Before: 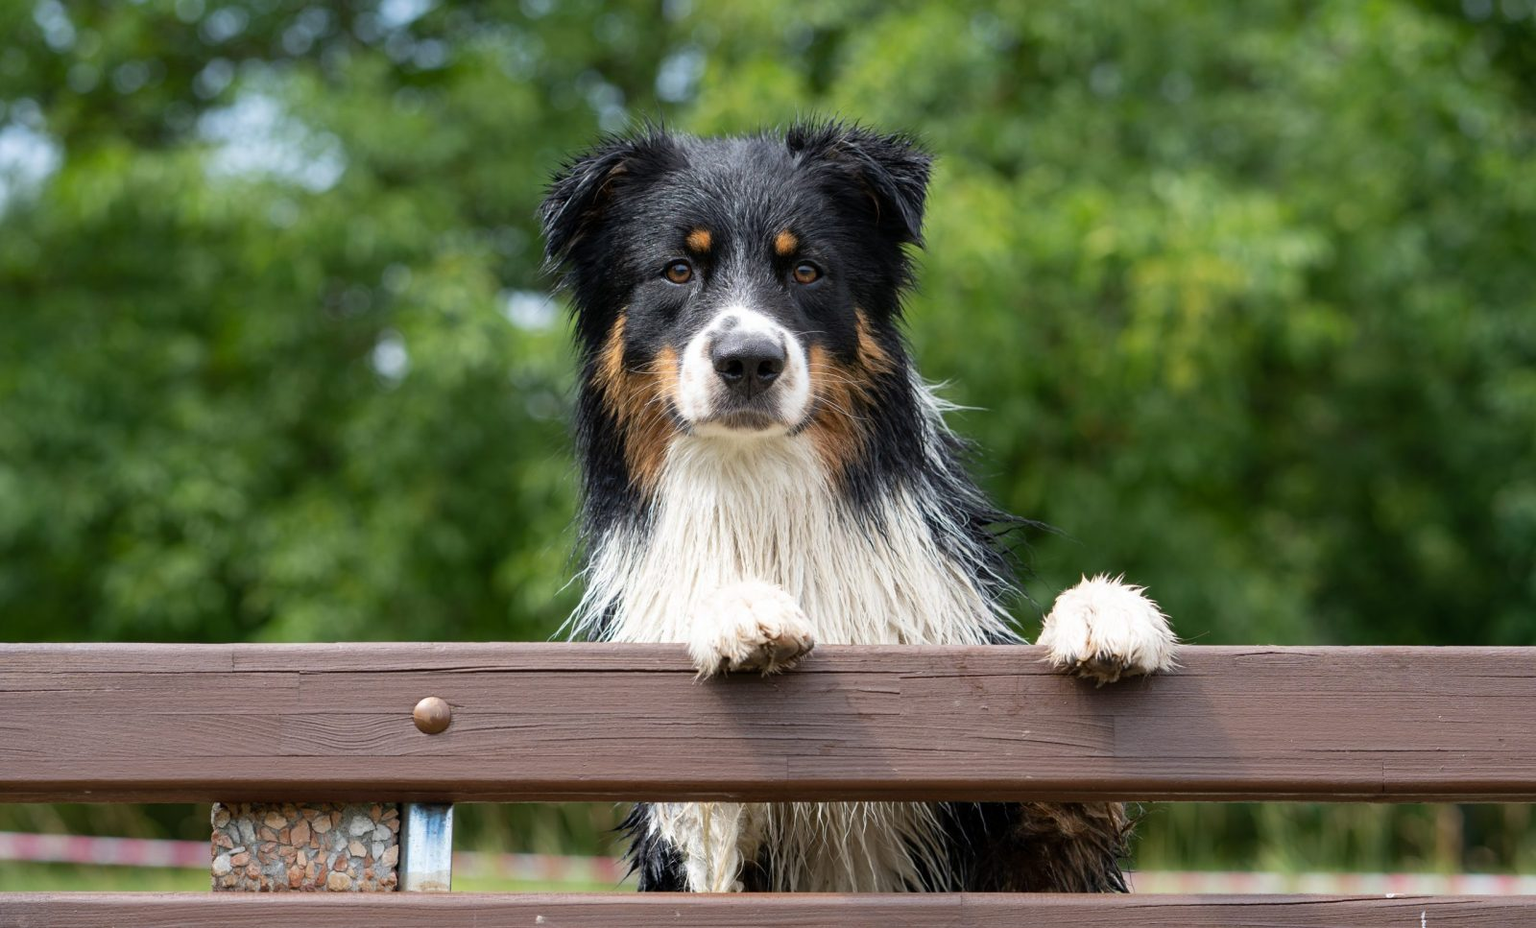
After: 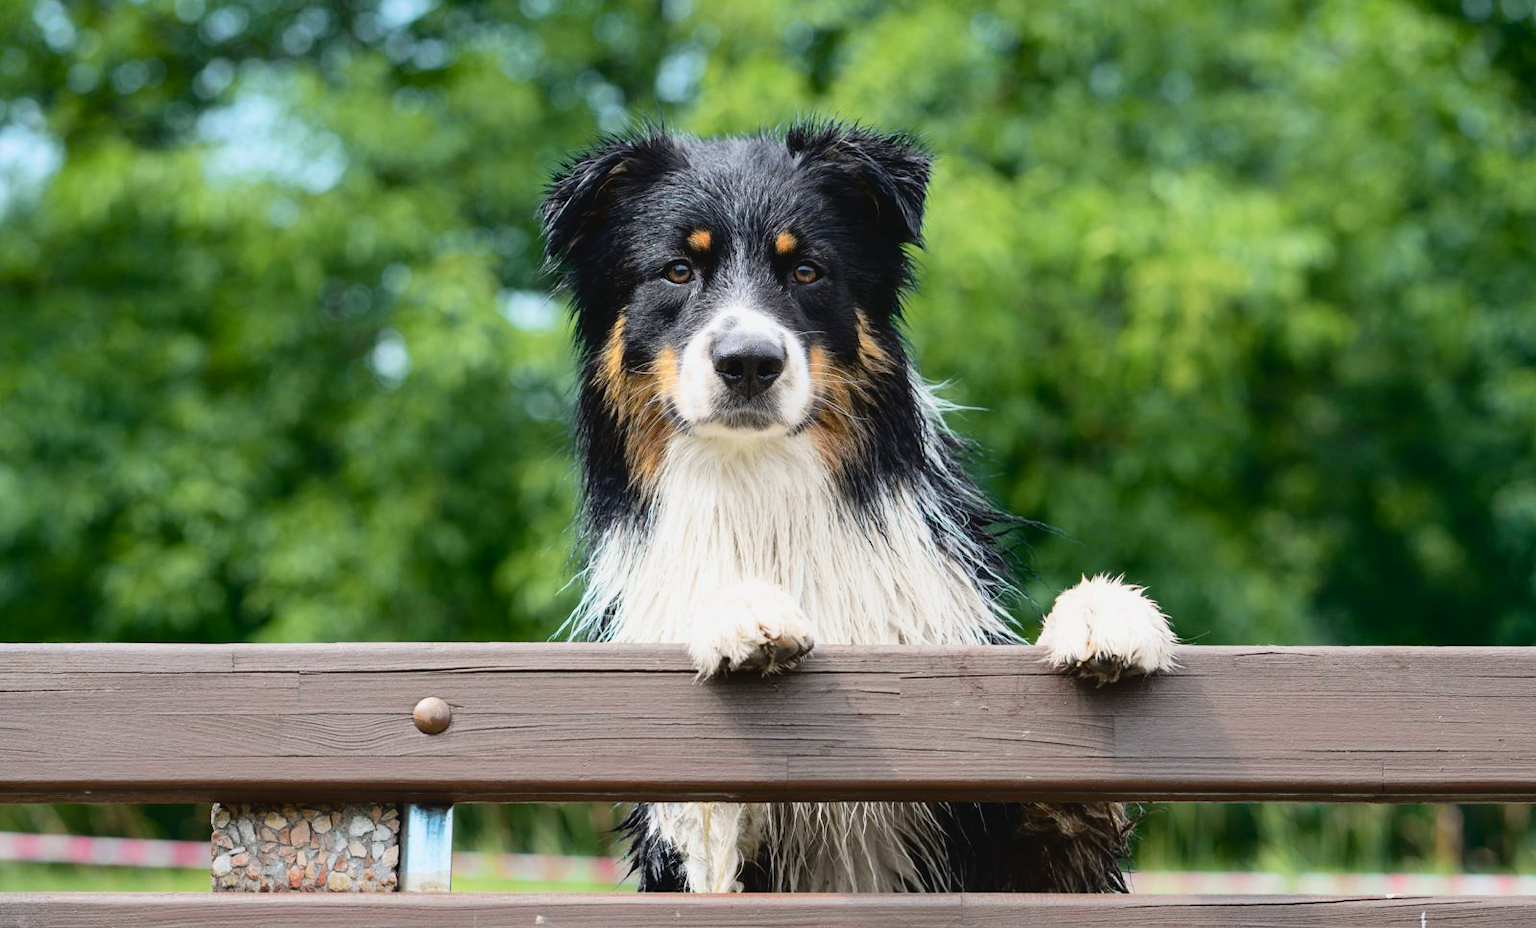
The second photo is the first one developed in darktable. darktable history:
tone curve: curves: ch0 [(0, 0.037) (0.045, 0.055) (0.155, 0.138) (0.29, 0.325) (0.428, 0.513) (0.604, 0.71) (0.824, 0.882) (1, 0.965)]; ch1 [(0, 0) (0.339, 0.334) (0.445, 0.419) (0.476, 0.454) (0.498, 0.498) (0.53, 0.515) (0.557, 0.556) (0.609, 0.649) (0.716, 0.746) (1, 1)]; ch2 [(0, 0) (0.327, 0.318) (0.417, 0.426) (0.46, 0.453) (0.502, 0.5) (0.526, 0.52) (0.554, 0.541) (0.626, 0.65) (0.749, 0.746) (1, 1)], color space Lab, independent channels, preserve colors none
